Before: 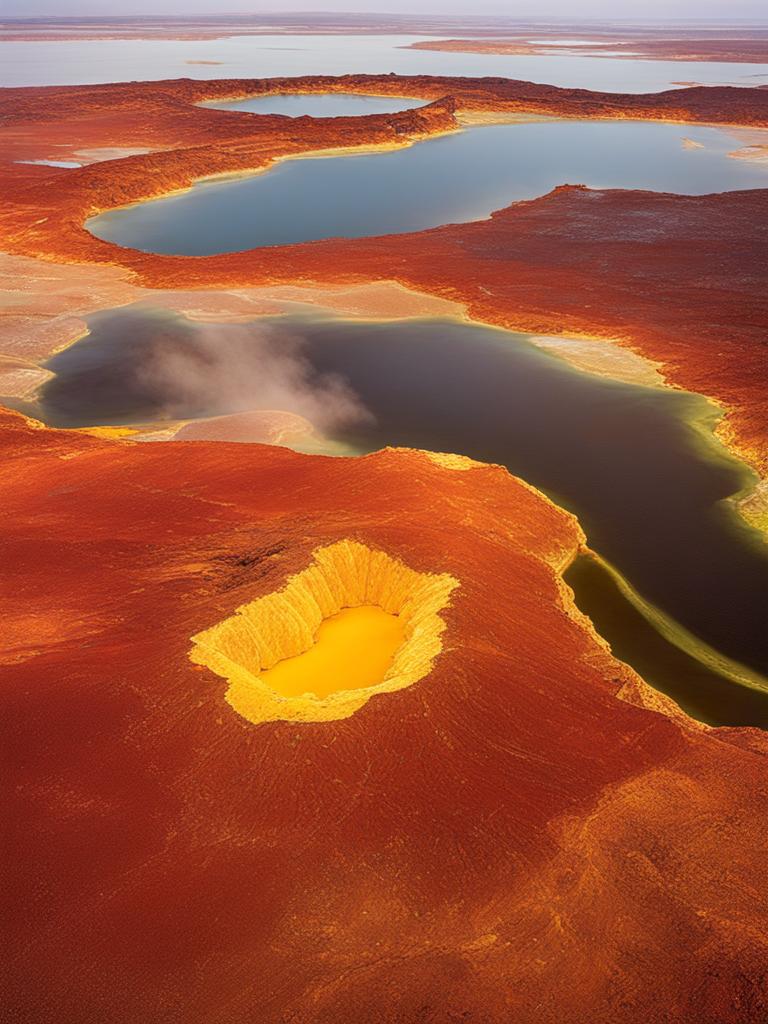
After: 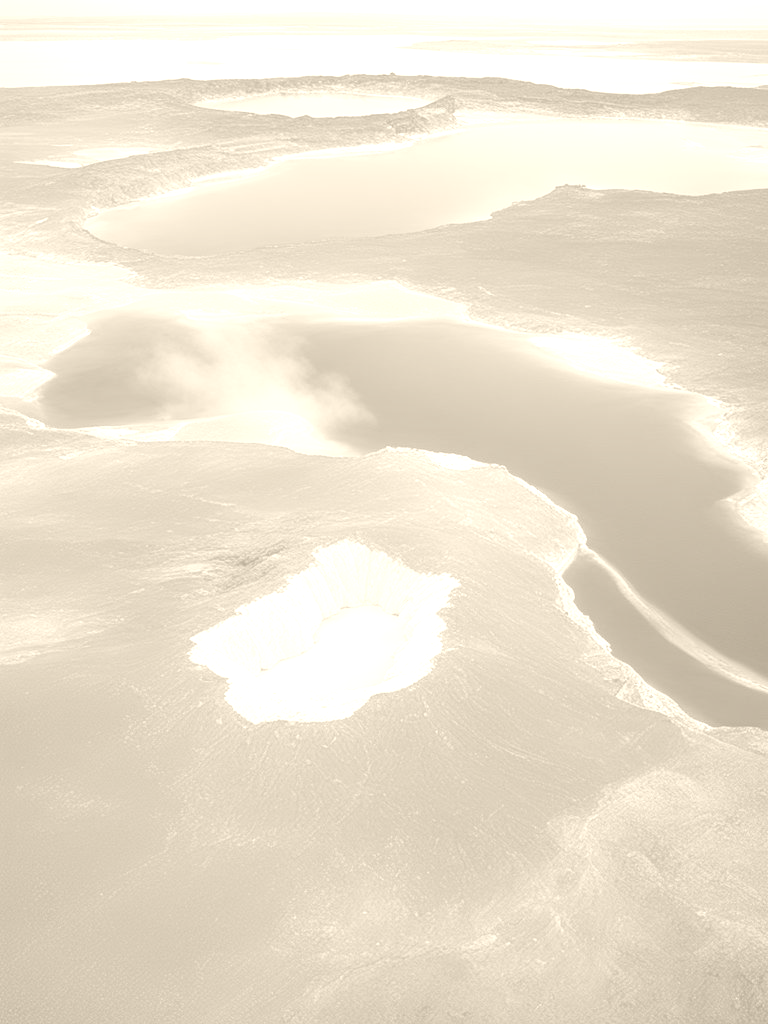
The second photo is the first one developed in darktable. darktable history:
color correction: highlights a* 15.03, highlights b* -25.07
tone equalizer: on, module defaults
contrast equalizer: octaves 7, y [[0.6 ×6], [0.55 ×6], [0 ×6], [0 ×6], [0 ×6]], mix 0.15
colorize: hue 36°, saturation 71%, lightness 80.79%
